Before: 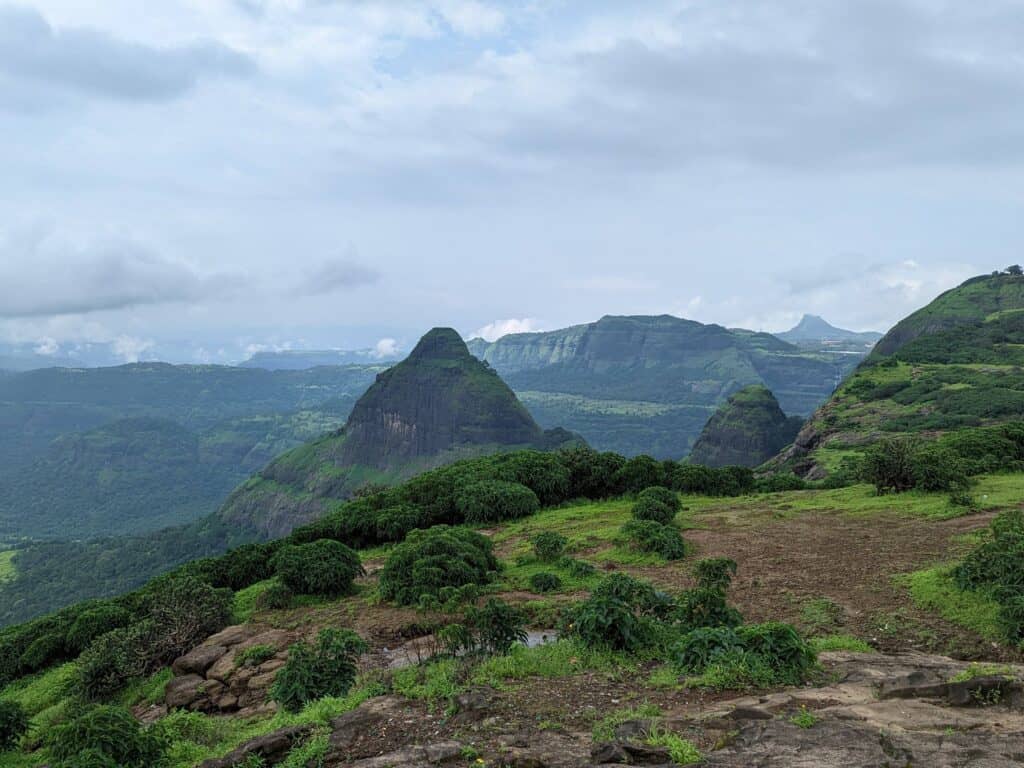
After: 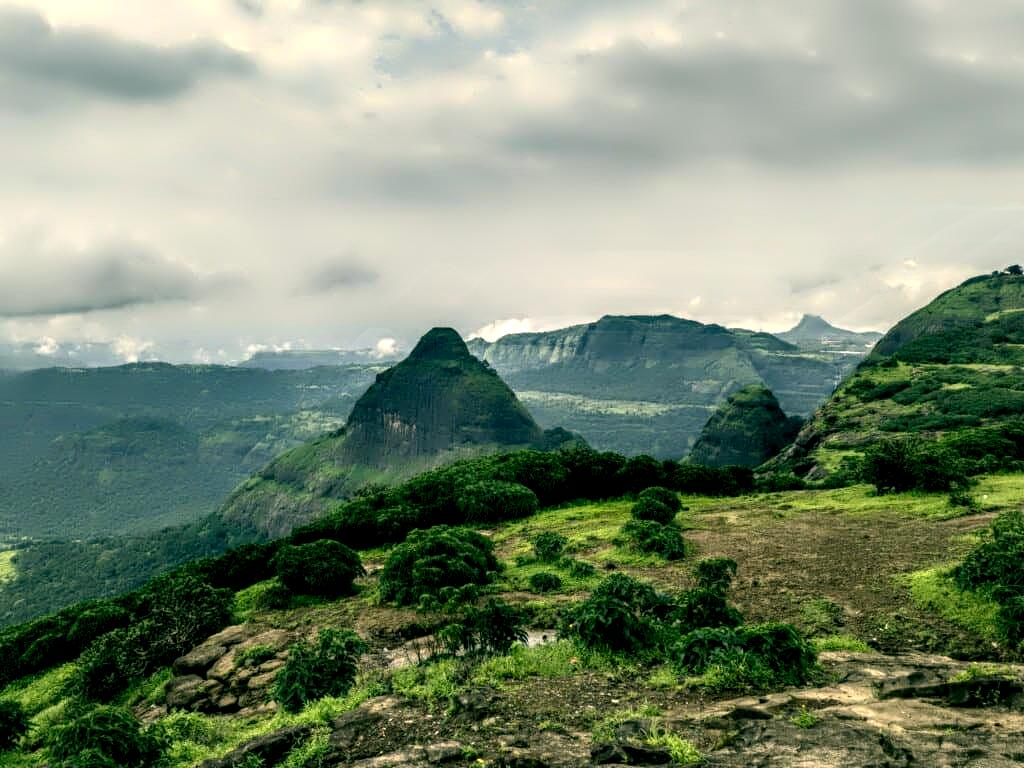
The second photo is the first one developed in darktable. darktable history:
color correction: highlights a* 4.71, highlights b* 23.8, shadows a* -16.32, shadows b* 4.05
local contrast: highlights 25%, detail 150%
contrast equalizer: octaves 7, y [[0.783, 0.666, 0.575, 0.77, 0.556, 0.501], [0.5 ×6], [0.5 ×6], [0, 0.02, 0.272, 0.399, 0.062, 0], [0 ×6]]
